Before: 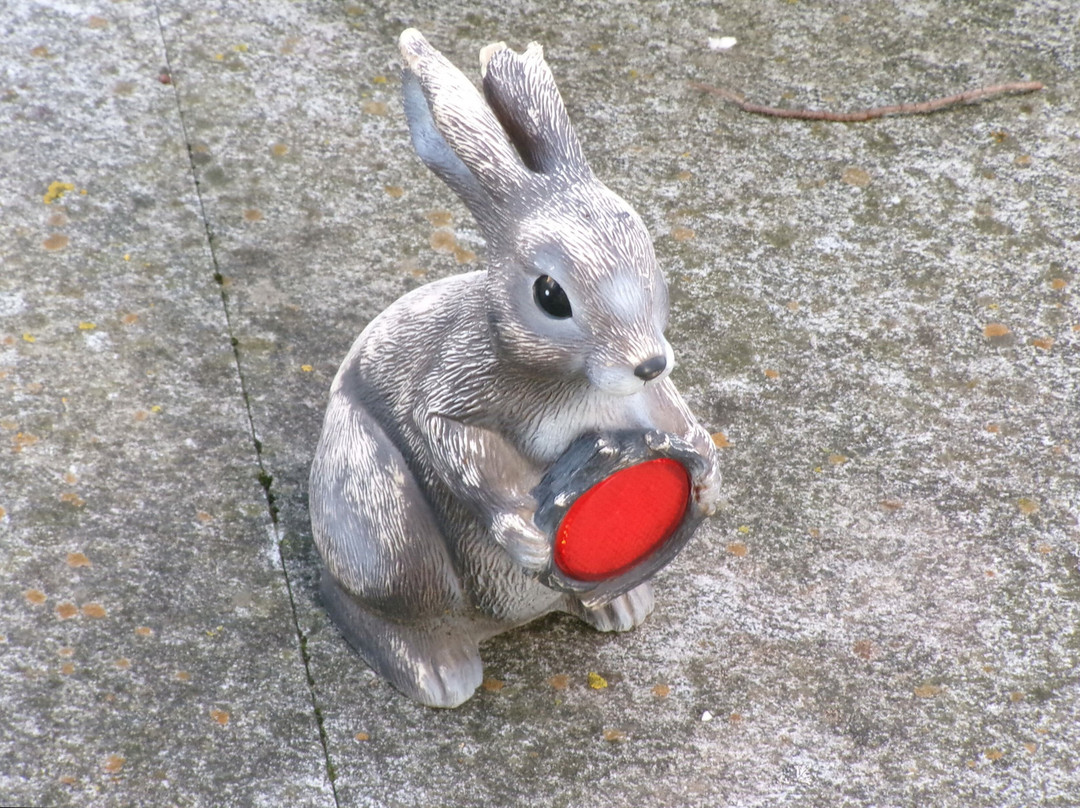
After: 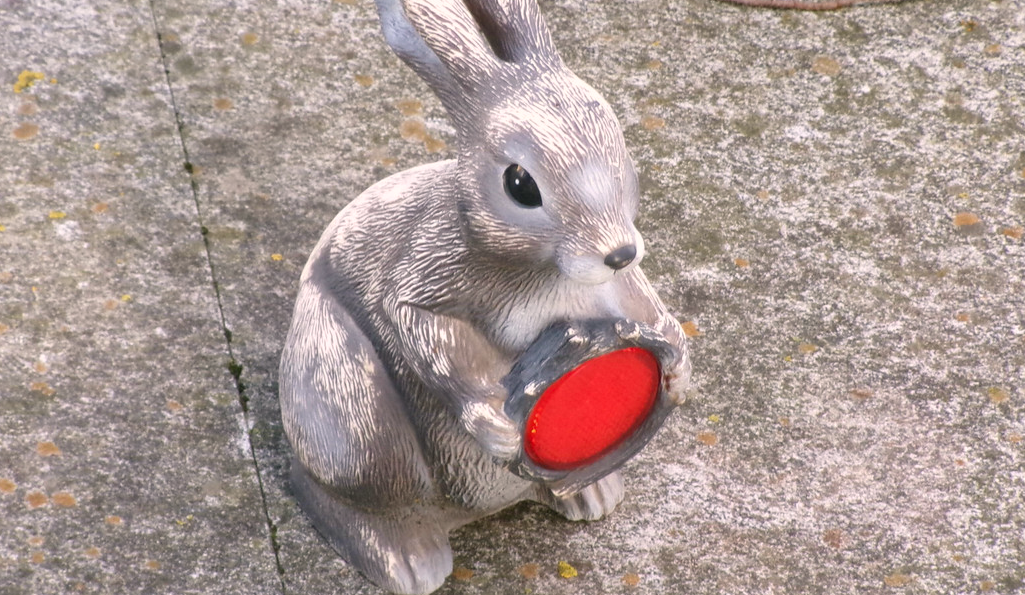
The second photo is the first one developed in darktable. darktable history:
color correction: highlights a* 5.87, highlights b* 4.88
crop and rotate: left 2.901%, top 13.766%, right 2.178%, bottom 12.57%
